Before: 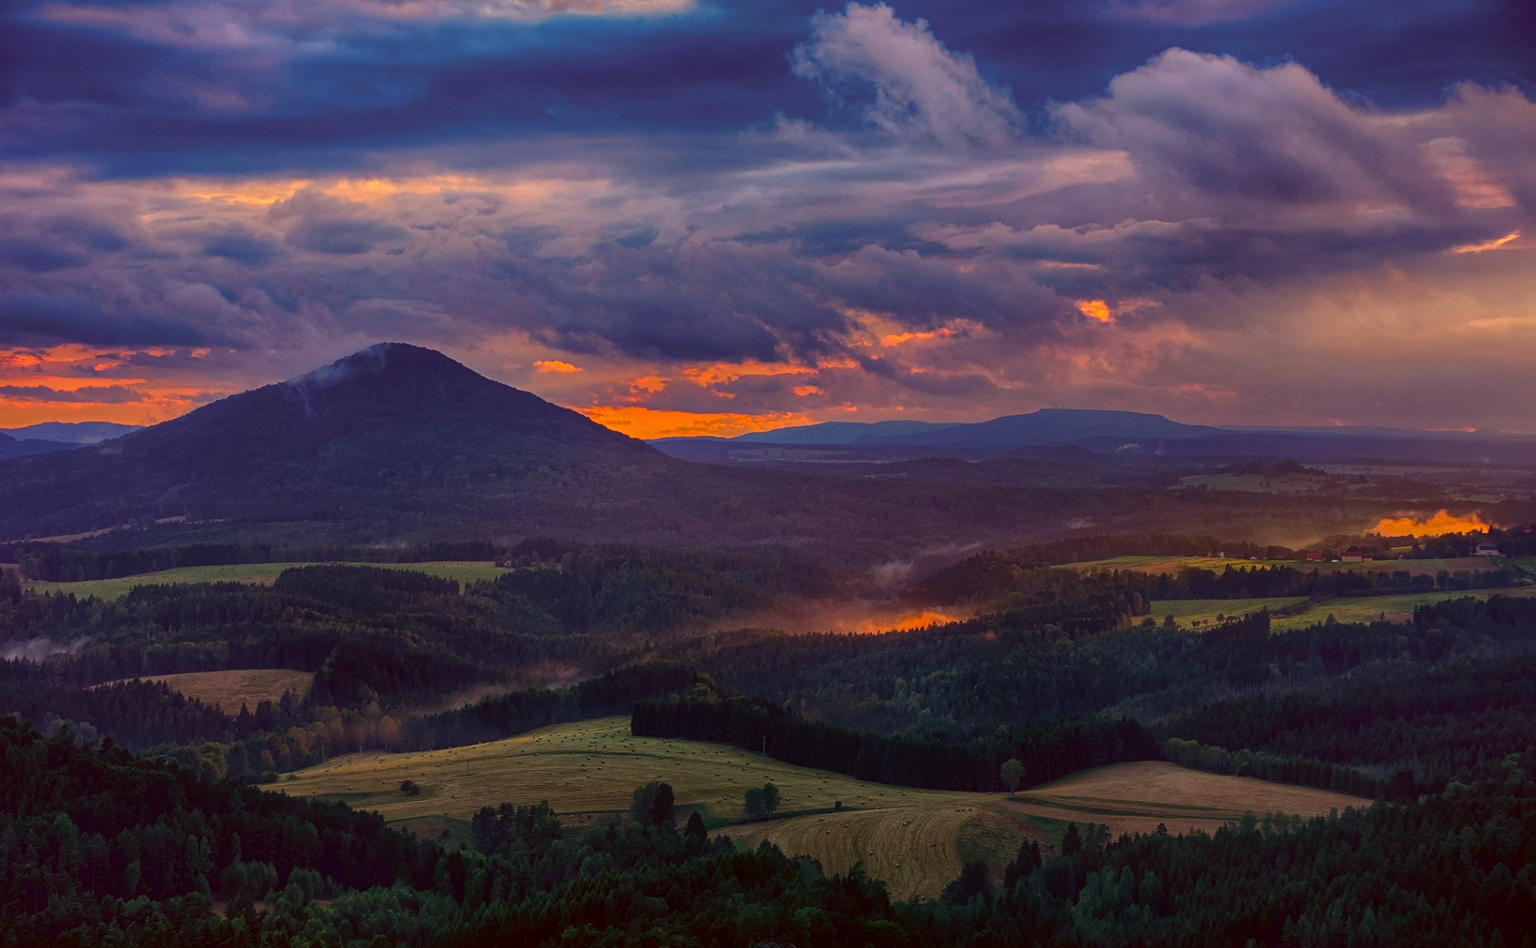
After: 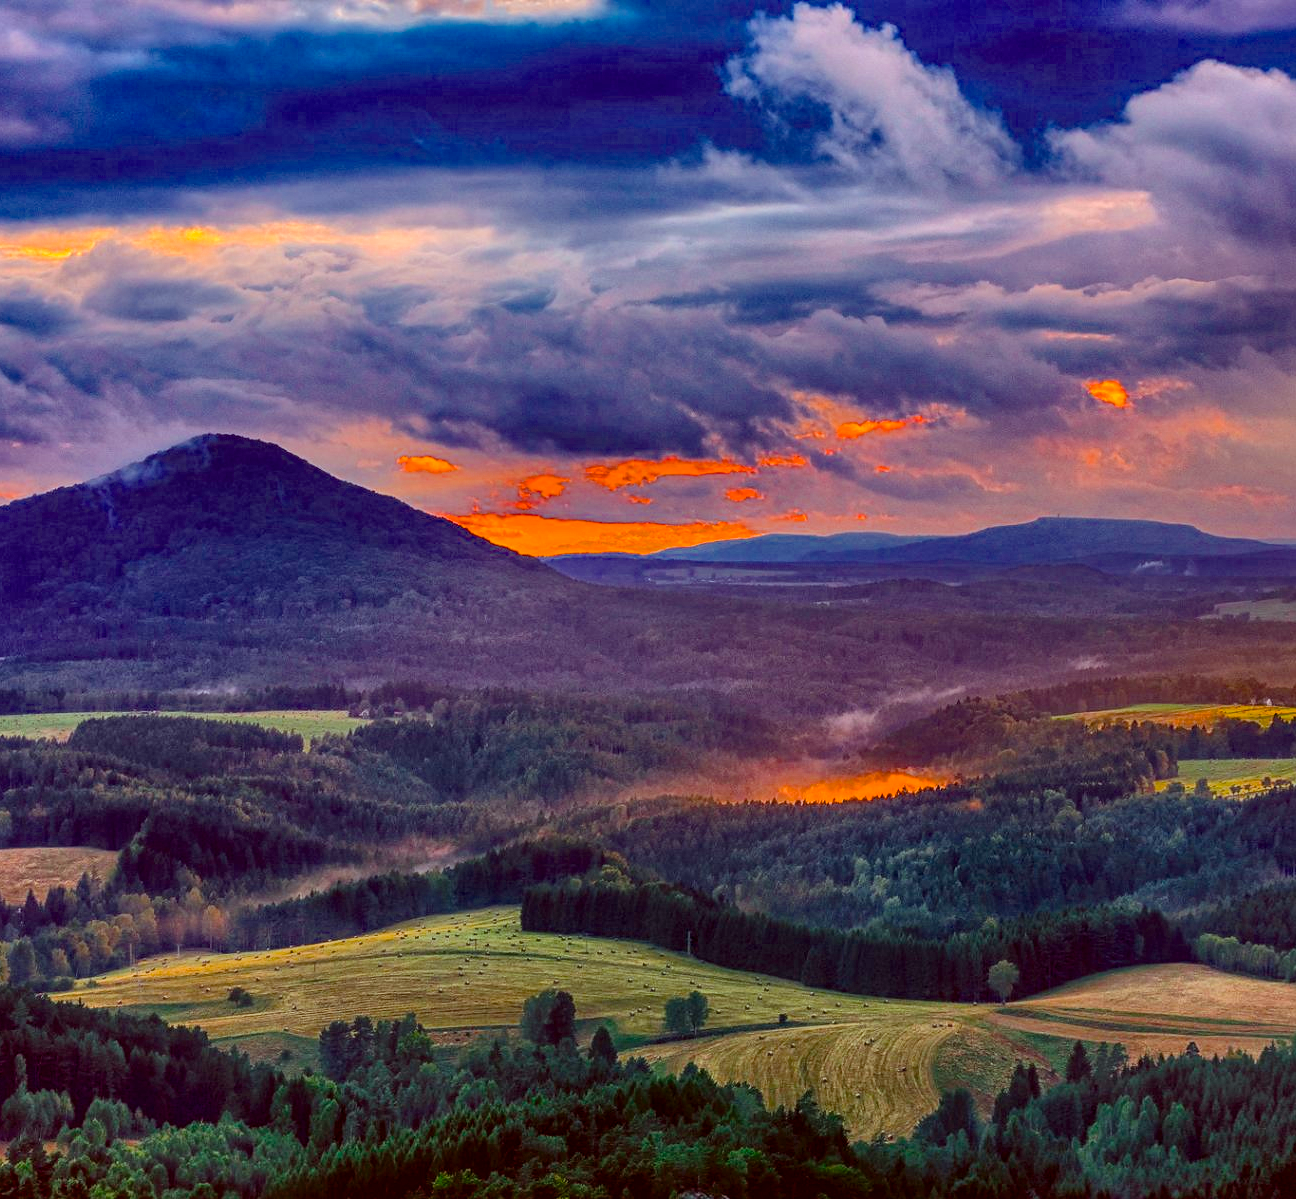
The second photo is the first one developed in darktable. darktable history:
shadows and highlights: soften with gaussian
color correction: highlights a* -7.84, highlights b* 3.13
color balance rgb: linear chroma grading › shadows -3.318%, linear chroma grading › highlights -4.048%, perceptual saturation grading › global saturation 25.295%, saturation formula JzAzBz (2021)
crop and rotate: left 14.394%, right 18.934%
exposure: exposure 0.779 EV, compensate highlight preservation false
local contrast: on, module defaults
